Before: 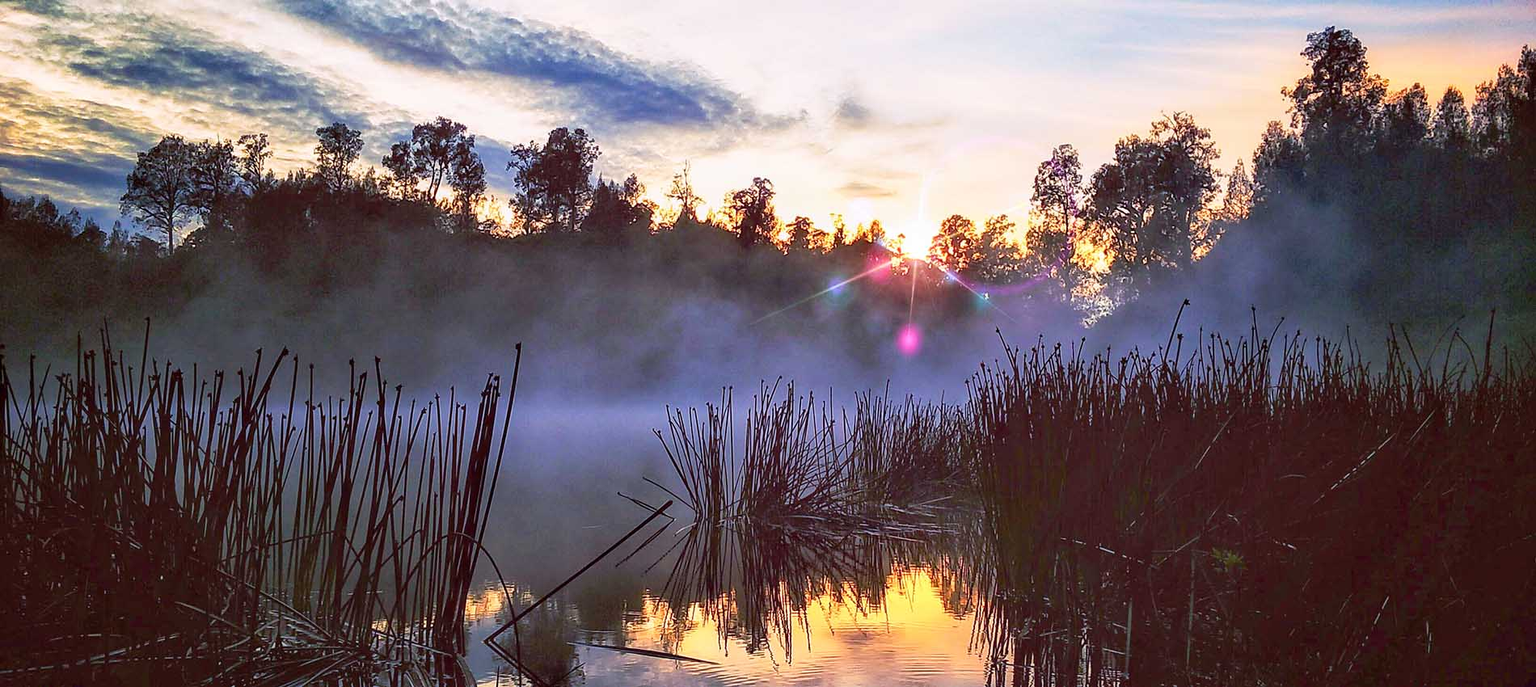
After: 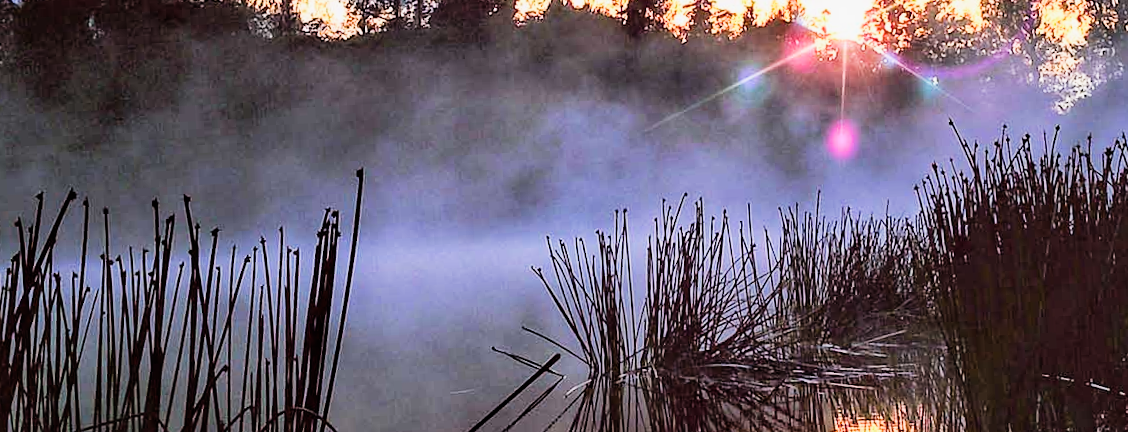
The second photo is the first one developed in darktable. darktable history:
tone equalizer: on, module defaults
crop: left 13.312%, top 31.28%, right 24.627%, bottom 15.582%
filmic rgb: black relative exposure -5 EV, hardness 2.88, contrast 1.4, highlights saturation mix -30%
rotate and perspective: rotation -3°, crop left 0.031, crop right 0.968, crop top 0.07, crop bottom 0.93
exposure: black level correction -0.002, exposure 0.708 EV, compensate exposure bias true, compensate highlight preservation false
